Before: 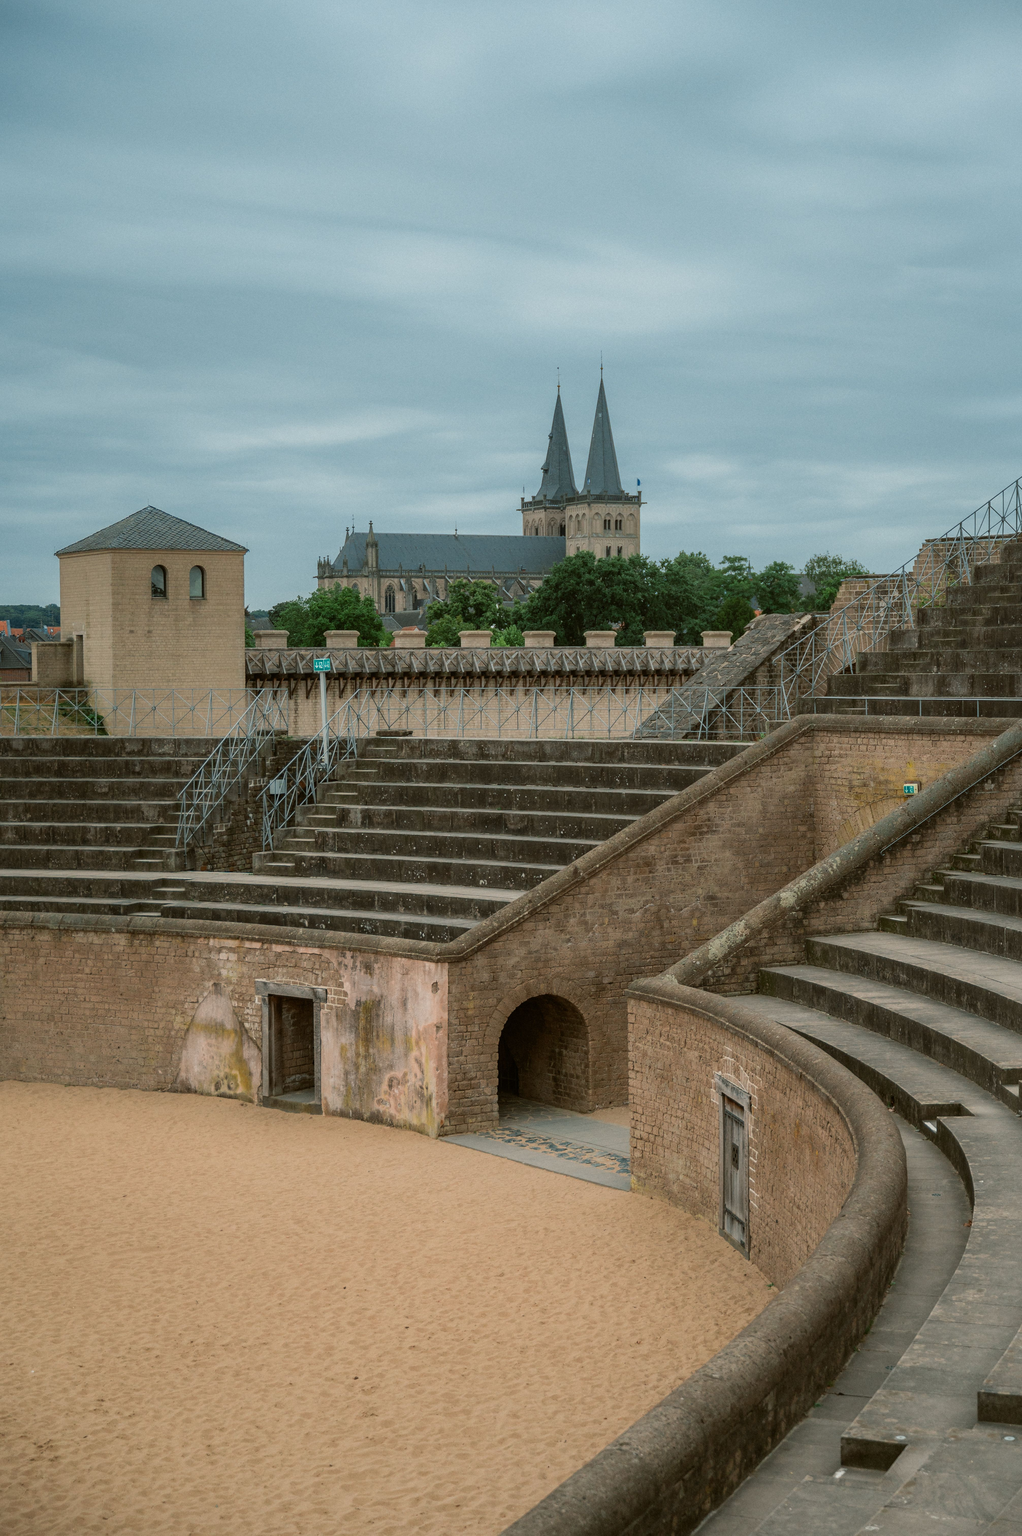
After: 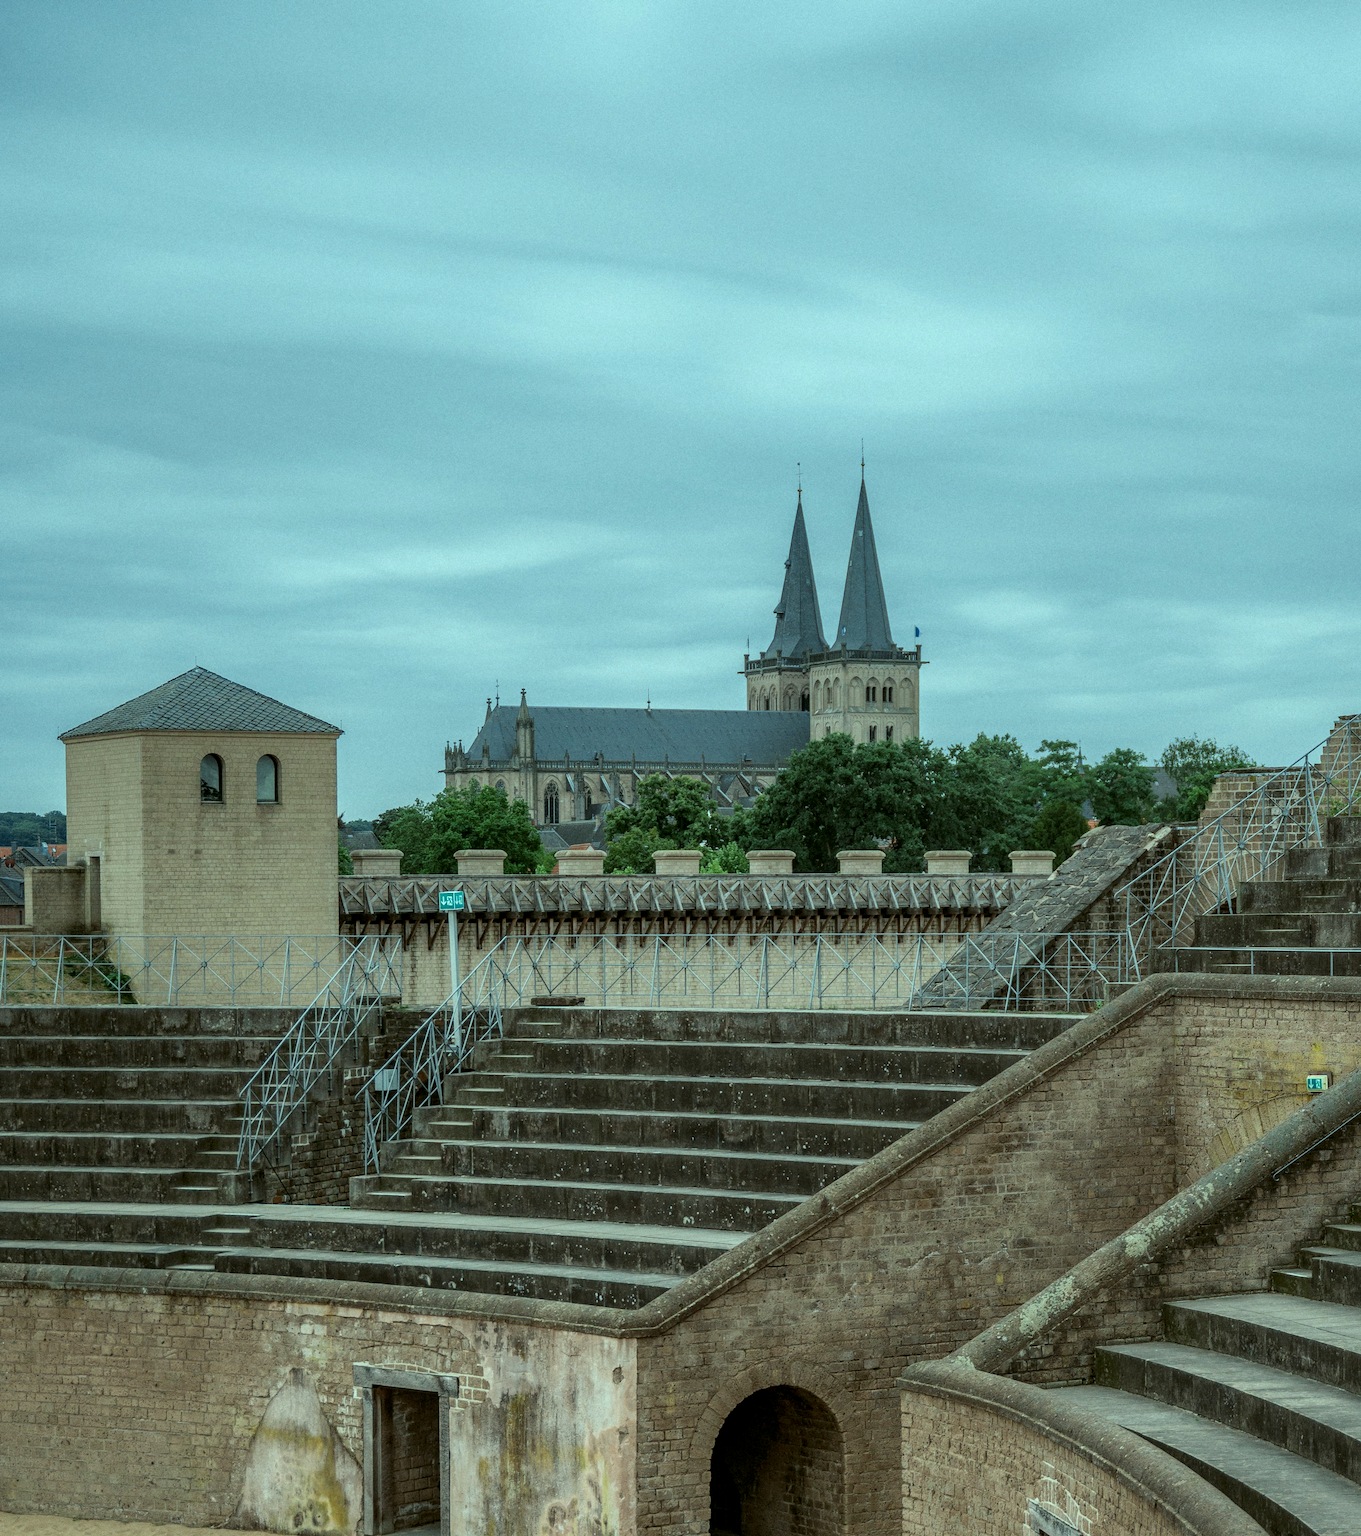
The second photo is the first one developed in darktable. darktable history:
crop: left 1.509%, top 3.452%, right 7.696%, bottom 28.452%
local contrast: on, module defaults
color balance: mode lift, gamma, gain (sRGB), lift [0.997, 0.979, 1.021, 1.011], gamma [1, 1.084, 0.916, 0.998], gain [1, 0.87, 1.13, 1.101], contrast 4.55%, contrast fulcrum 38.24%, output saturation 104.09%
